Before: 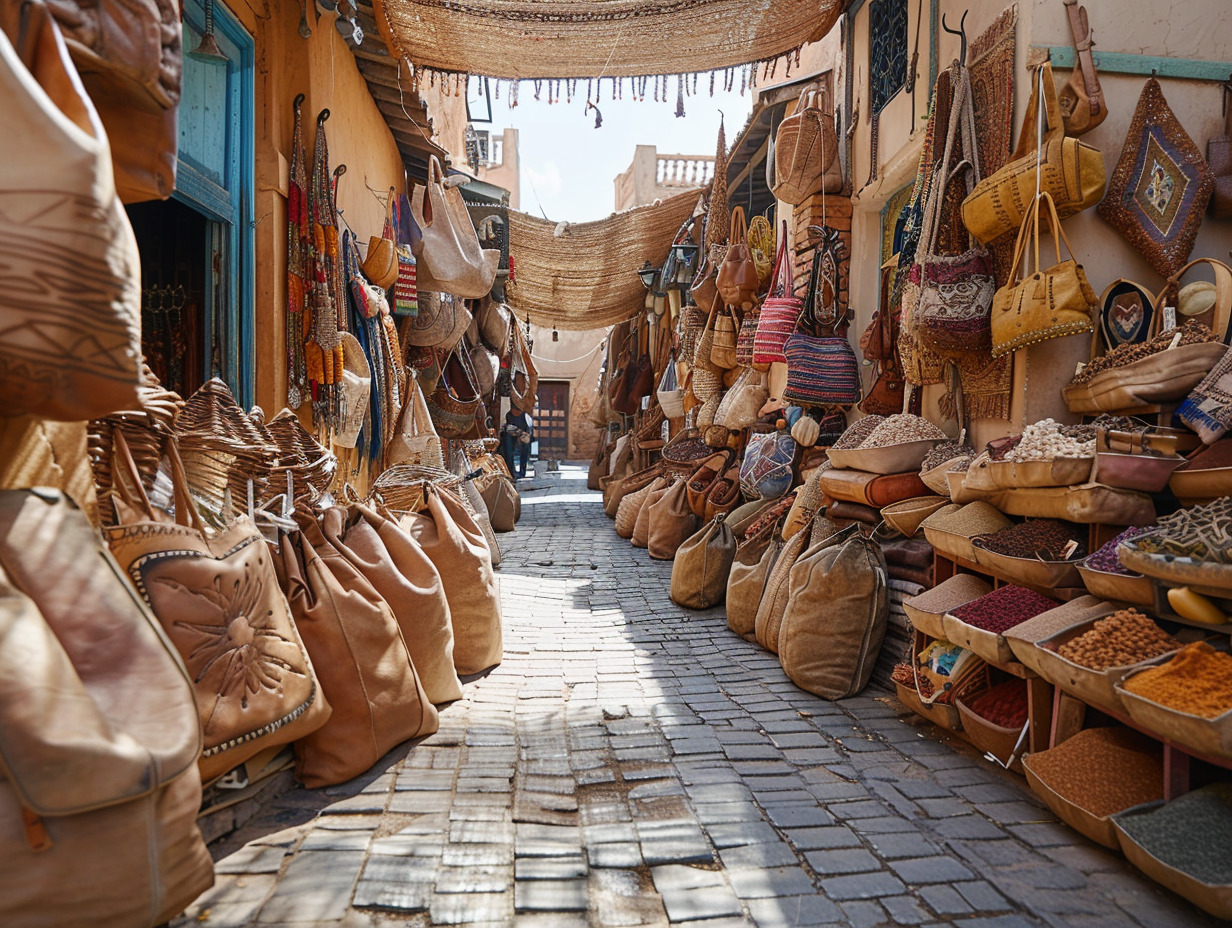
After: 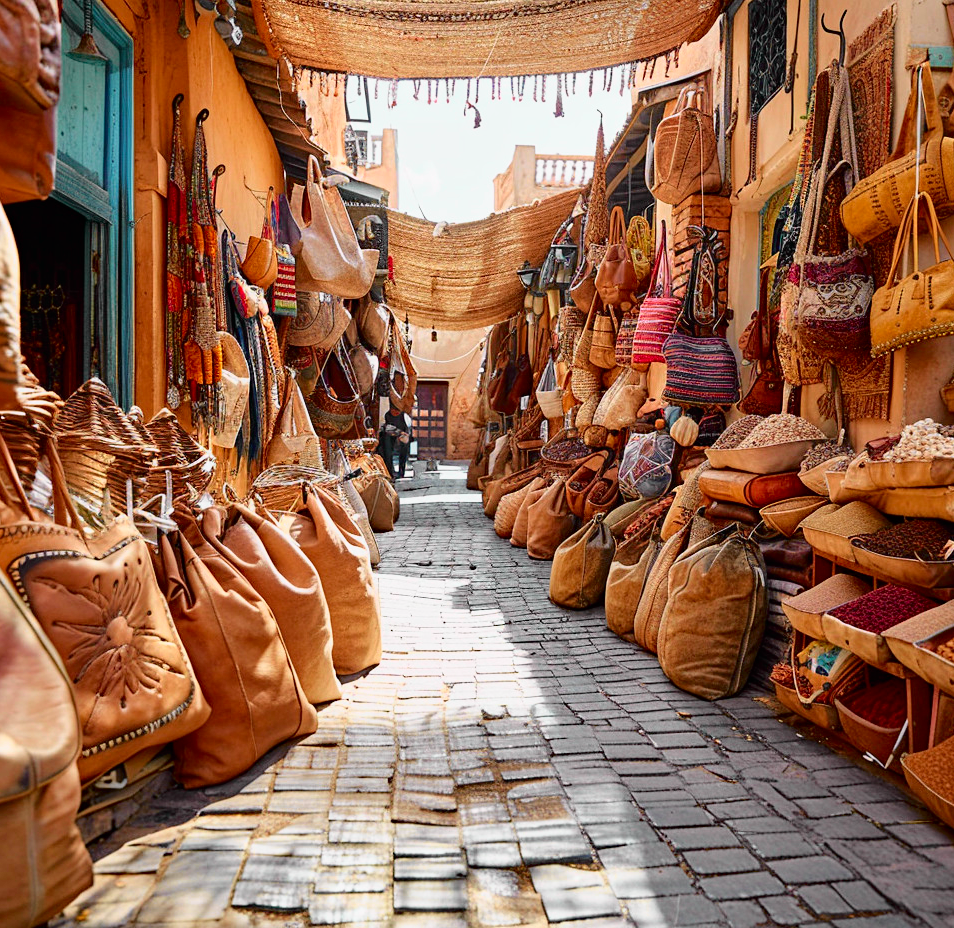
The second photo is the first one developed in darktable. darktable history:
tone curve: curves: ch0 [(0, 0) (0.062, 0.023) (0.168, 0.142) (0.359, 0.419) (0.469, 0.544) (0.634, 0.722) (0.839, 0.909) (0.998, 0.978)]; ch1 [(0, 0) (0.437, 0.408) (0.472, 0.47) (0.502, 0.504) (0.527, 0.546) (0.568, 0.619) (0.608, 0.665) (0.669, 0.748) (0.859, 0.899) (1, 1)]; ch2 [(0, 0) (0.33, 0.301) (0.421, 0.443) (0.473, 0.498) (0.509, 0.5) (0.535, 0.564) (0.575, 0.625) (0.608, 0.667) (1, 1)], color space Lab, independent channels, preserve colors none
haze removal: compatibility mode true, adaptive false
white balance: red 1, blue 1
crop: left 9.88%, right 12.664%
